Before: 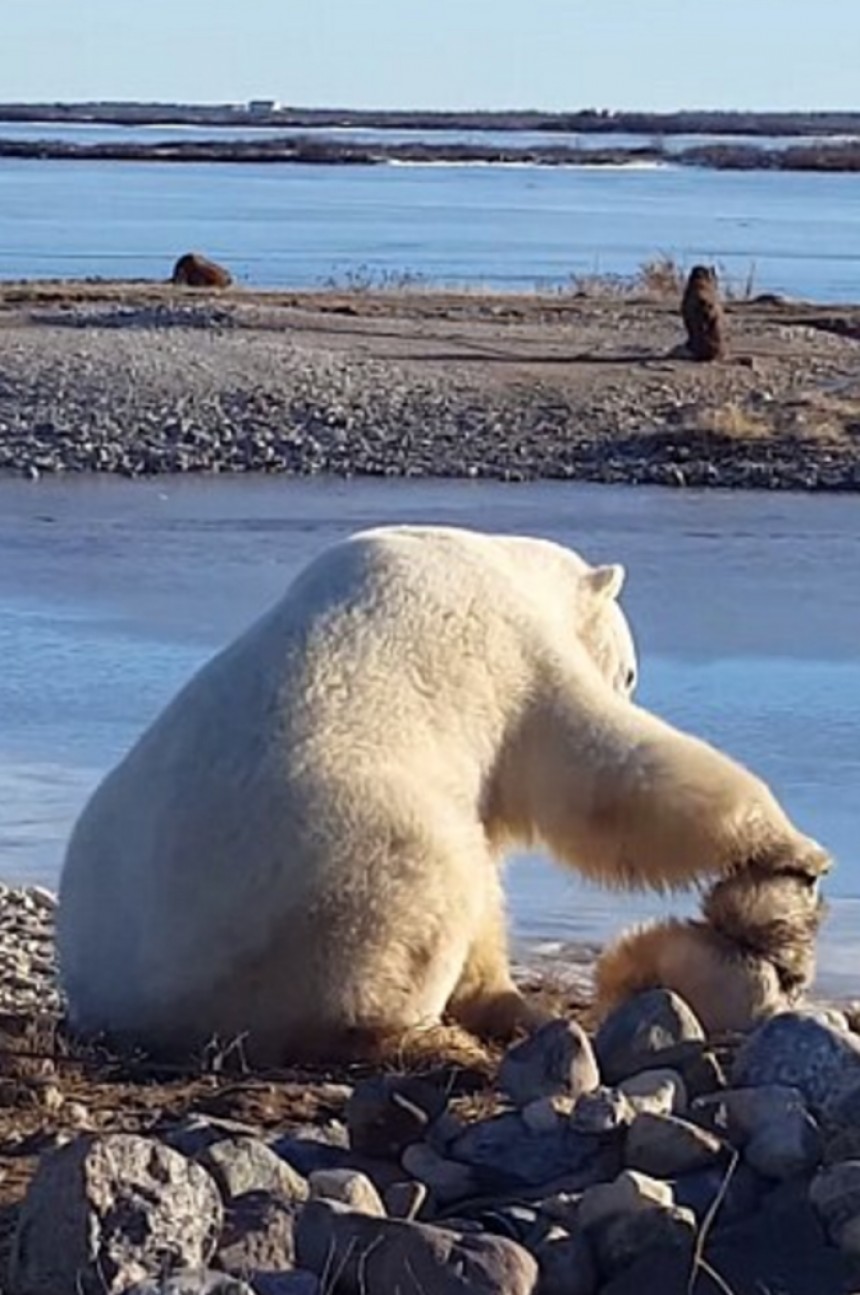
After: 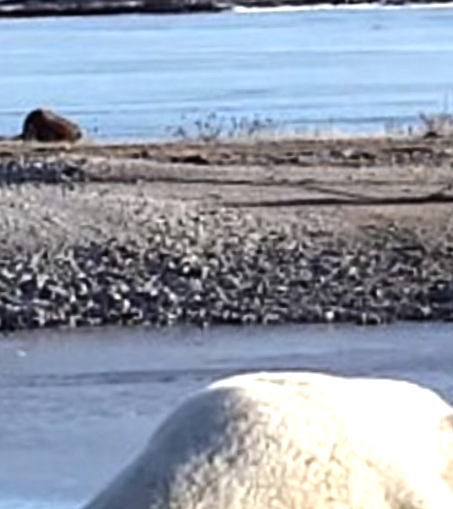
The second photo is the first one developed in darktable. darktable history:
tone equalizer: -8 EV -0.75 EV, -7 EV -0.7 EV, -6 EV -0.6 EV, -5 EV -0.4 EV, -3 EV 0.4 EV, -2 EV 0.6 EV, -1 EV 0.7 EV, +0 EV 0.75 EV, edges refinement/feathering 500, mask exposure compensation -1.57 EV, preserve details no
rotate and perspective: rotation -2.12°, lens shift (vertical) 0.009, lens shift (horizontal) -0.008, automatic cropping original format, crop left 0.036, crop right 0.964, crop top 0.05, crop bottom 0.959
crop: left 15.306%, top 9.065%, right 30.789%, bottom 48.638%
color correction: saturation 0.8
